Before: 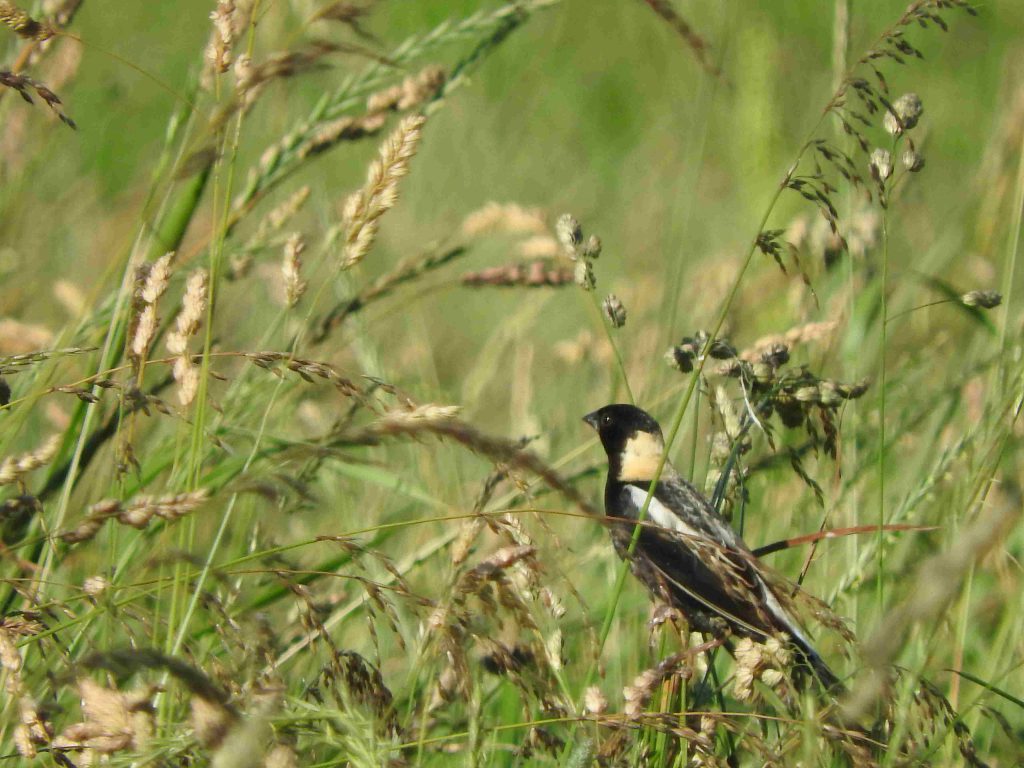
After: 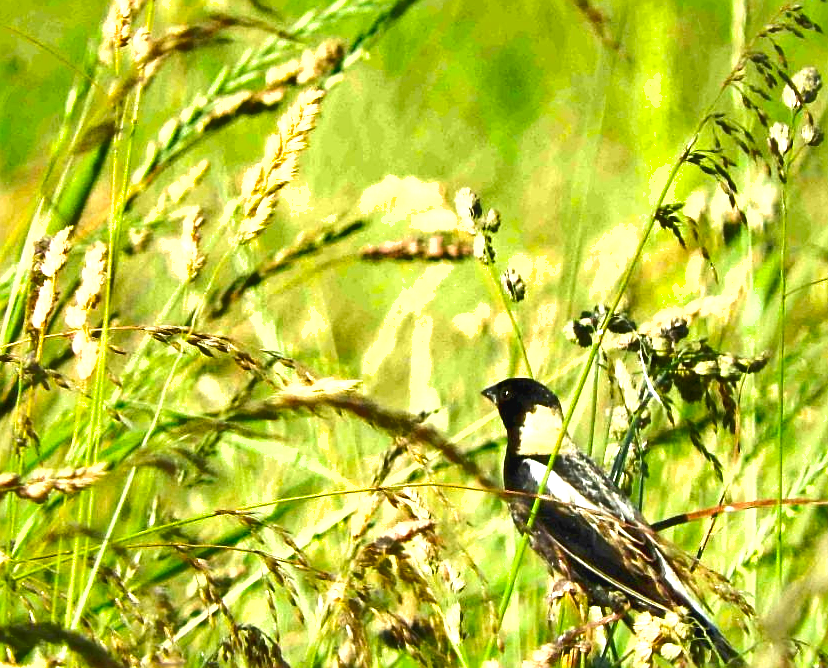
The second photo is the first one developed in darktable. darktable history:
shadows and highlights: soften with gaussian
exposure: black level correction 0.009, exposure 1.42 EV, compensate highlight preservation false
crop: left 9.924%, top 3.475%, right 9.196%, bottom 9.481%
sharpen: on, module defaults
color balance rgb: global offset › luminance 0.678%, perceptual saturation grading › global saturation 19.766%
